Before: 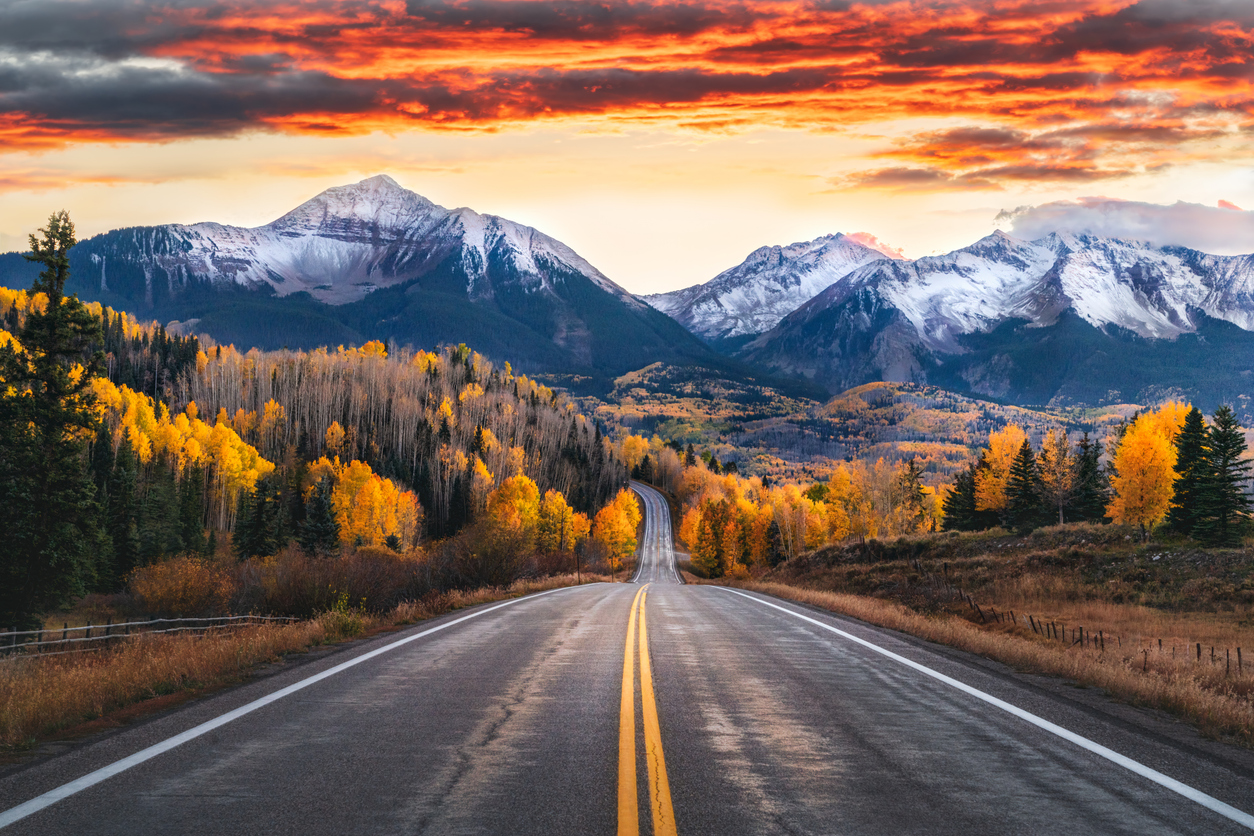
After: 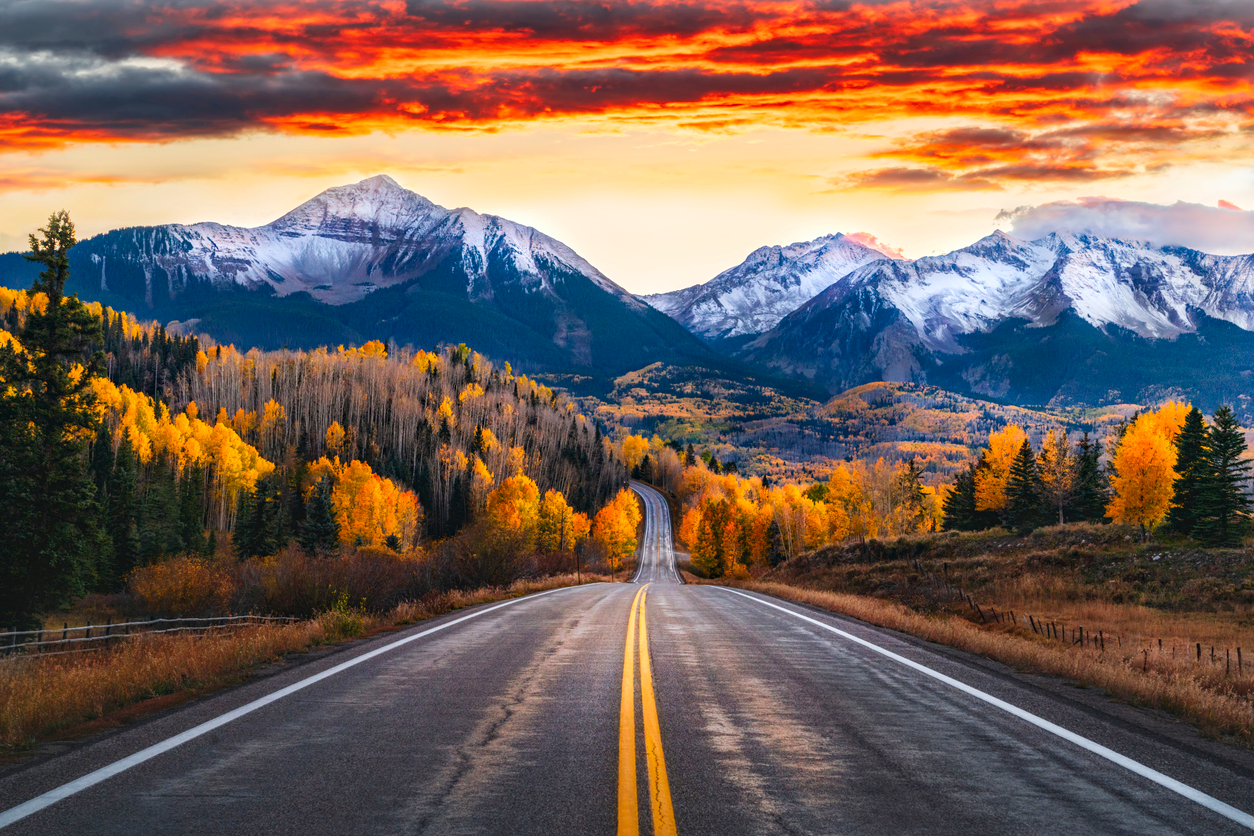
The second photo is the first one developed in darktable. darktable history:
contrast brightness saturation: contrast 0.08, saturation 0.2
haze removal: compatibility mode true, adaptive false
